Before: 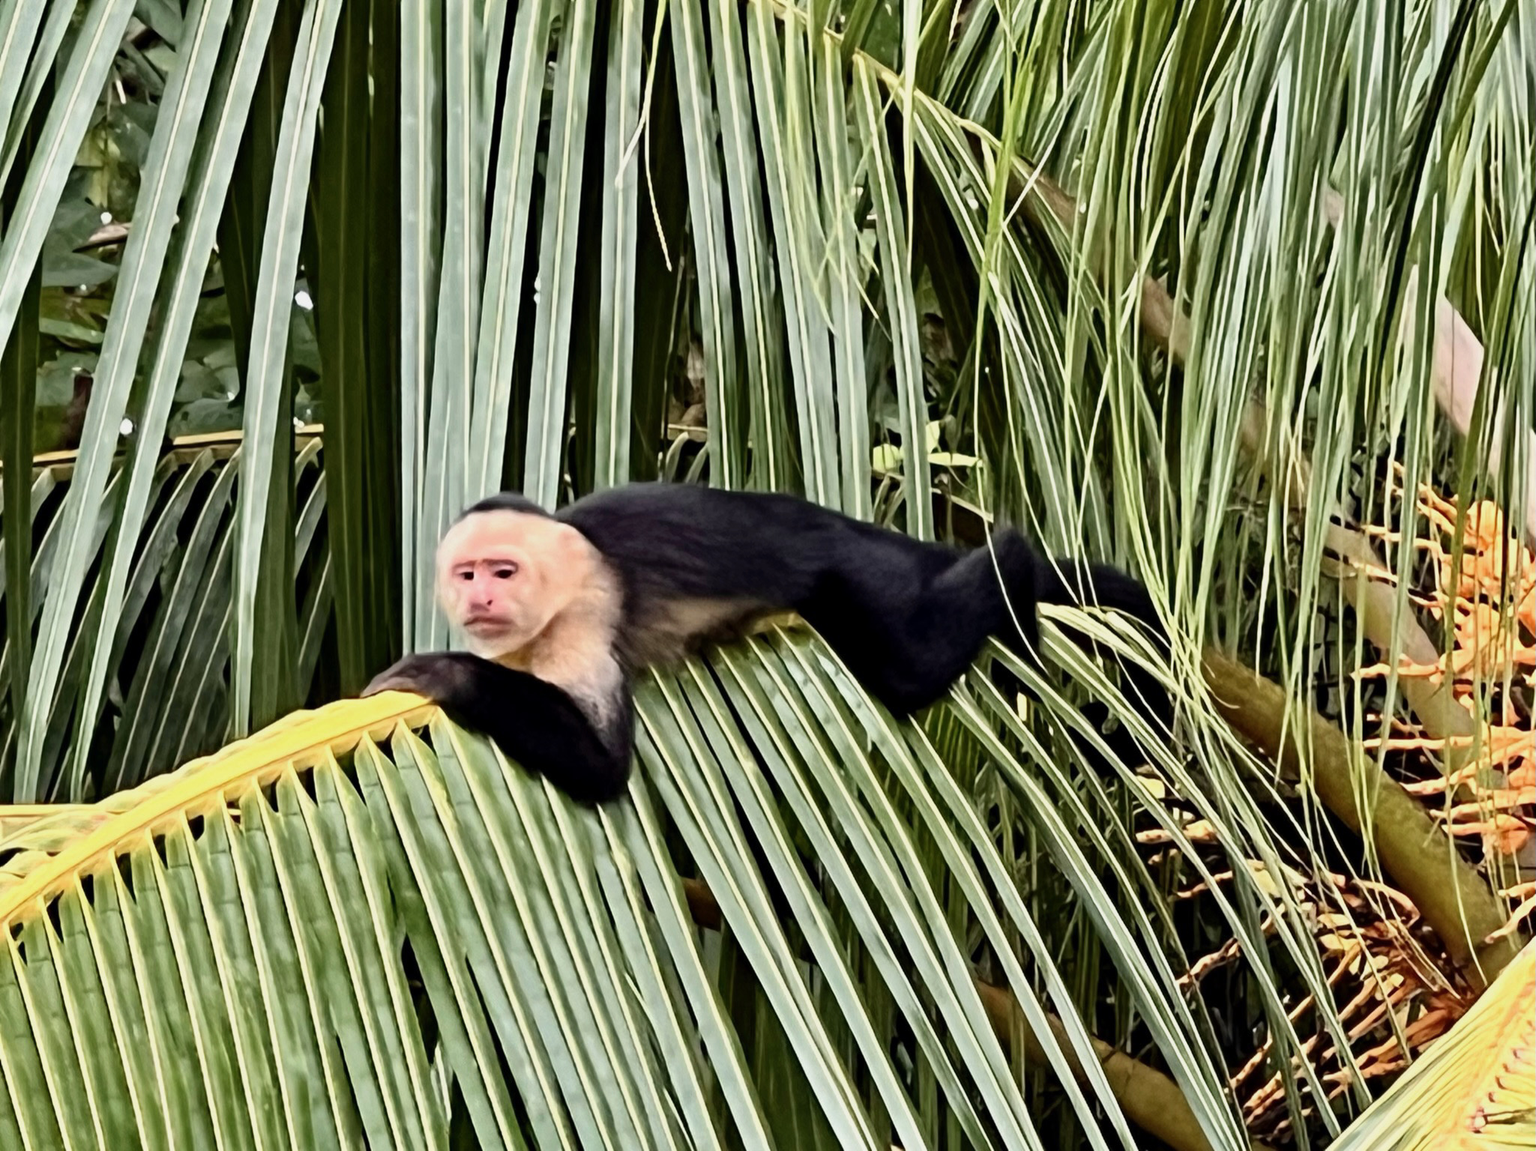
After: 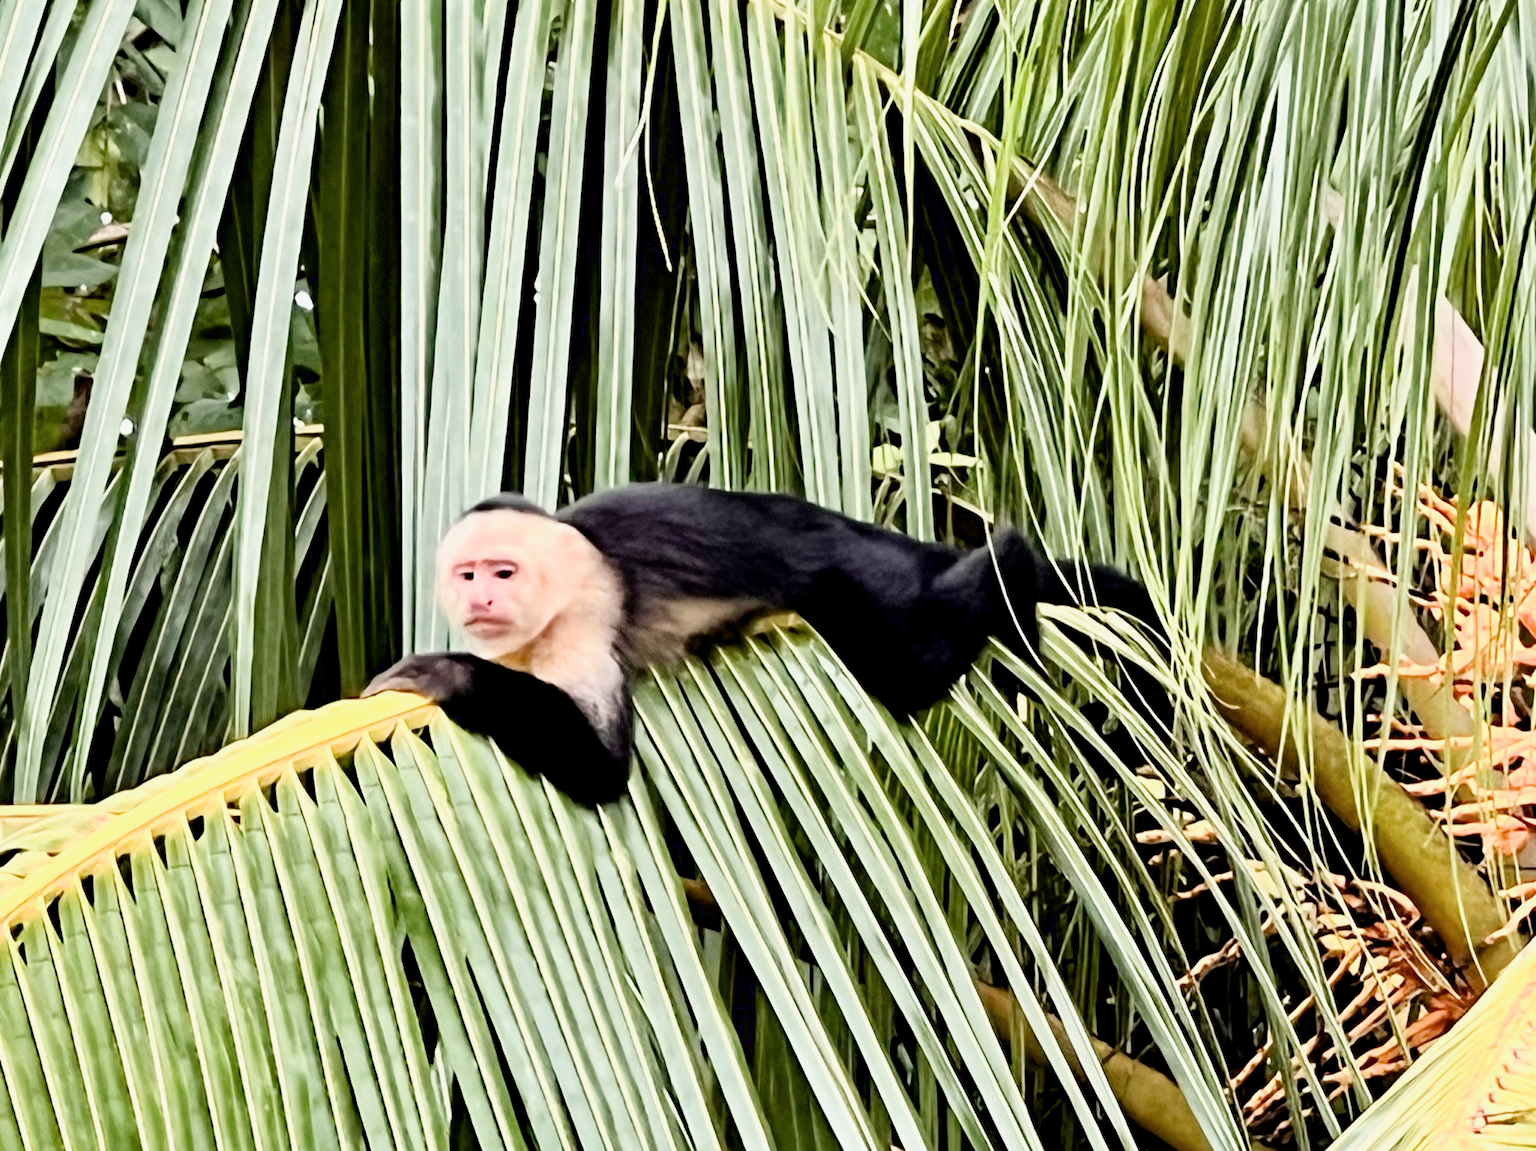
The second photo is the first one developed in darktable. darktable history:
exposure: black level correction 0, exposure 1.1 EV, compensate exposure bias true, compensate highlight preservation false
filmic rgb: hardness 4.17
tone equalizer: on, module defaults
contrast brightness saturation: saturation -0.04
